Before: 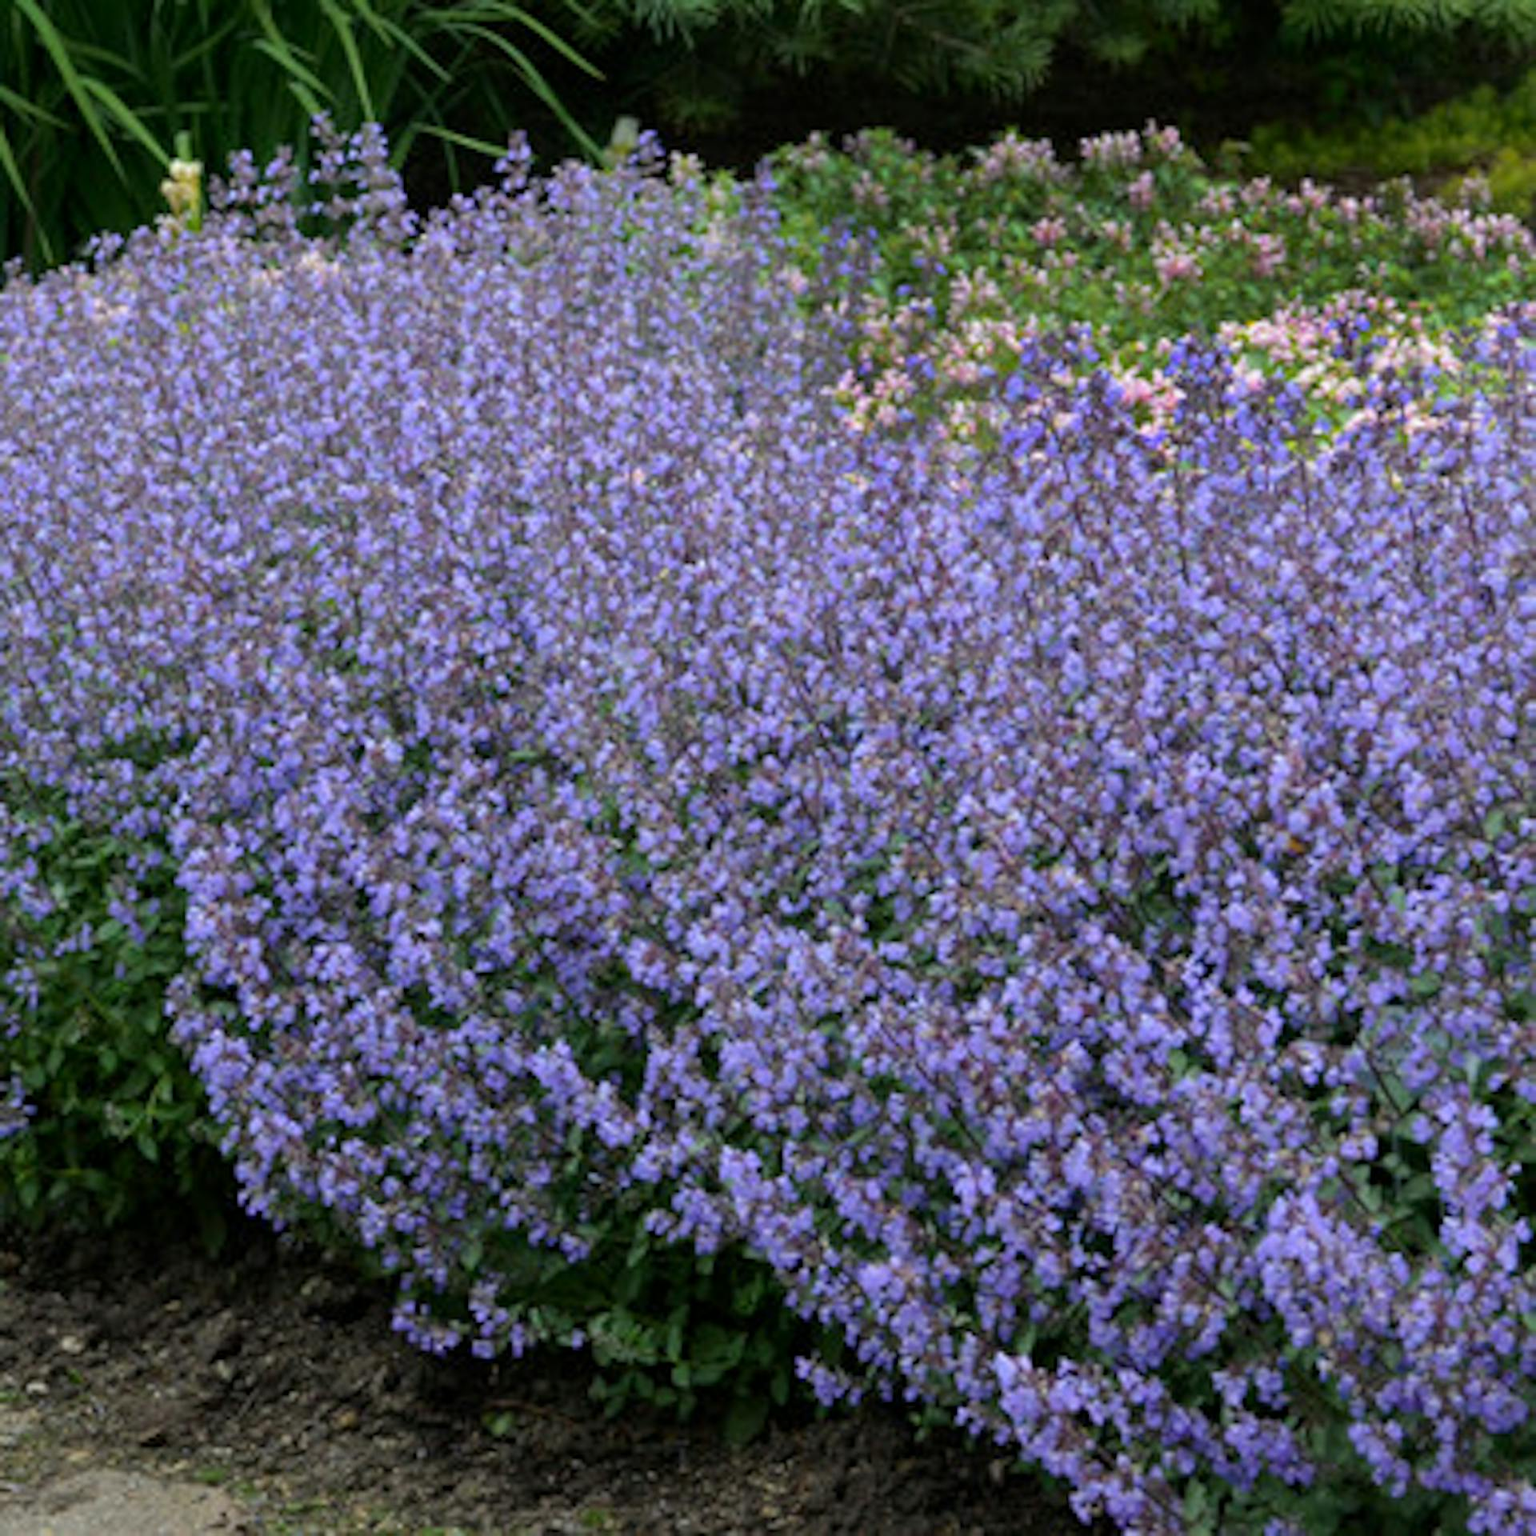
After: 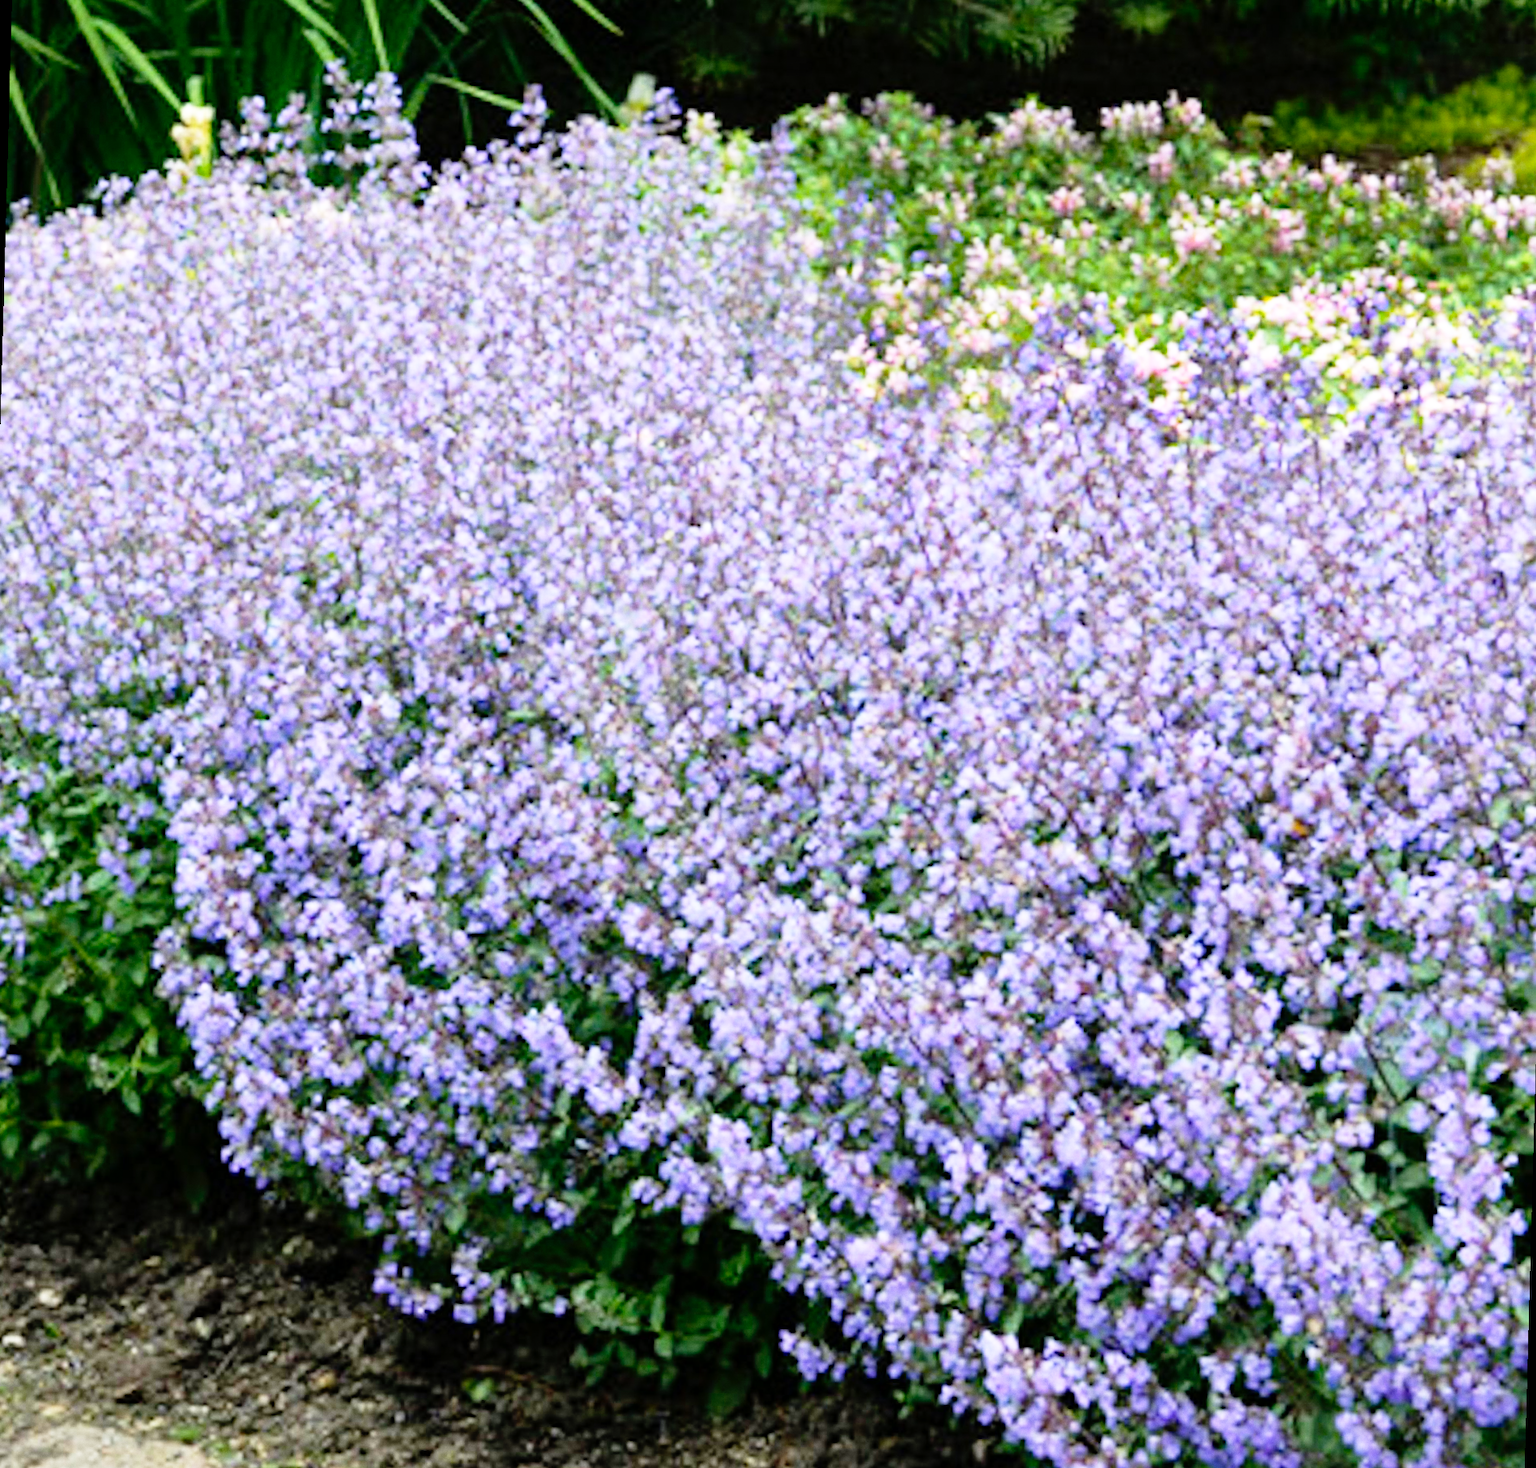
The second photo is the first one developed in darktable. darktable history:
rotate and perspective: rotation 1.57°, crop left 0.018, crop right 0.982, crop top 0.039, crop bottom 0.961
base curve: curves: ch0 [(0, 0) (0.012, 0.01) (0.073, 0.168) (0.31, 0.711) (0.645, 0.957) (1, 1)], preserve colors none
exposure: exposure 0.2 EV, compensate highlight preservation false
grain: coarseness 0.09 ISO, strength 10%
